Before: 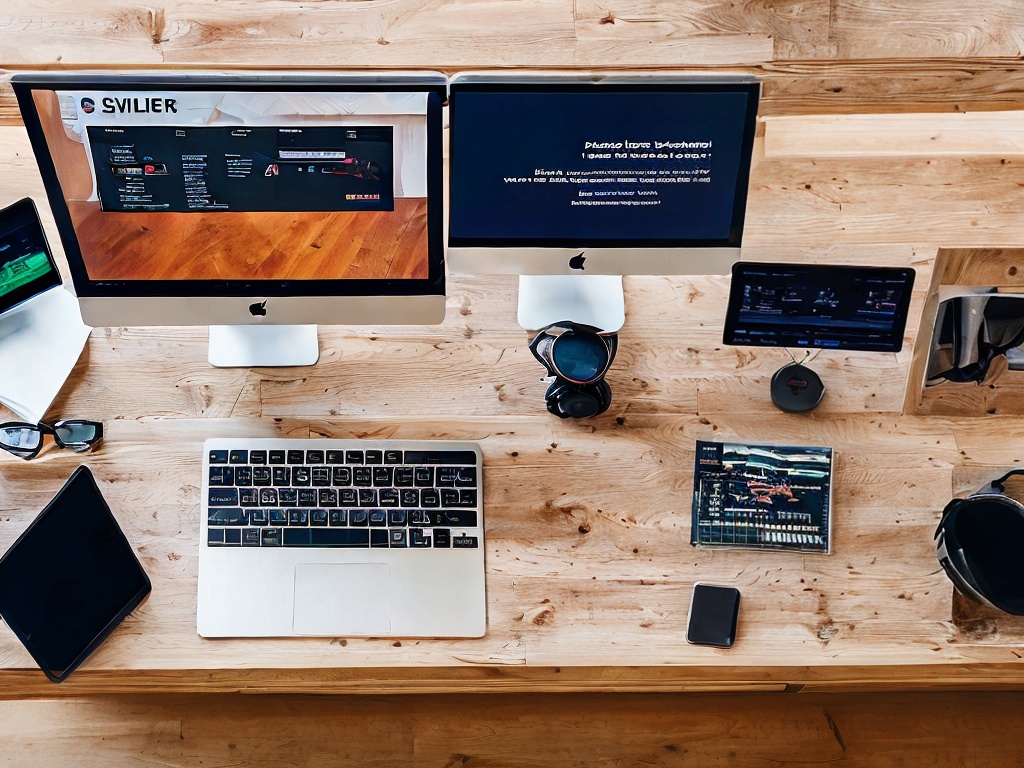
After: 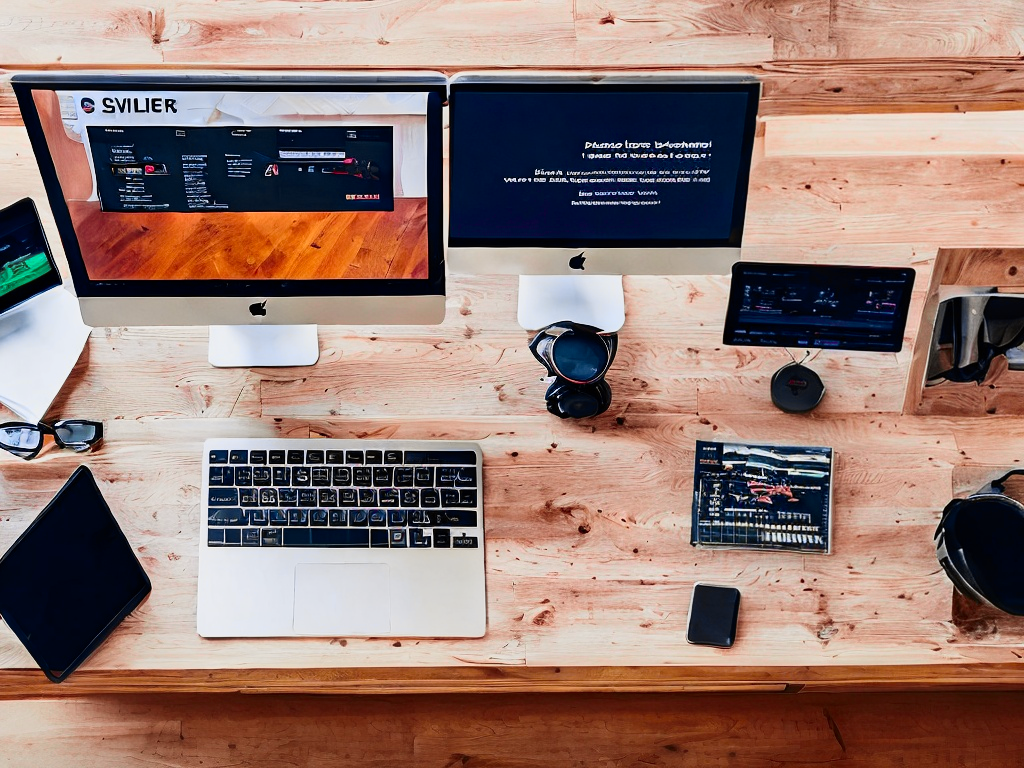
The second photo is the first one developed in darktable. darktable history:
tone curve: curves: ch0 [(0, 0) (0.087, 0.054) (0.281, 0.245) (0.506, 0.526) (0.8, 0.824) (0.994, 0.955)]; ch1 [(0, 0) (0.27, 0.195) (0.406, 0.435) (0.452, 0.474) (0.495, 0.5) (0.514, 0.508) (0.537, 0.556) (0.654, 0.689) (1, 1)]; ch2 [(0, 0) (0.269, 0.299) (0.459, 0.441) (0.498, 0.499) (0.523, 0.52) (0.551, 0.549) (0.633, 0.625) (0.659, 0.681) (0.718, 0.764) (1, 1)], color space Lab, independent channels, preserve colors none
